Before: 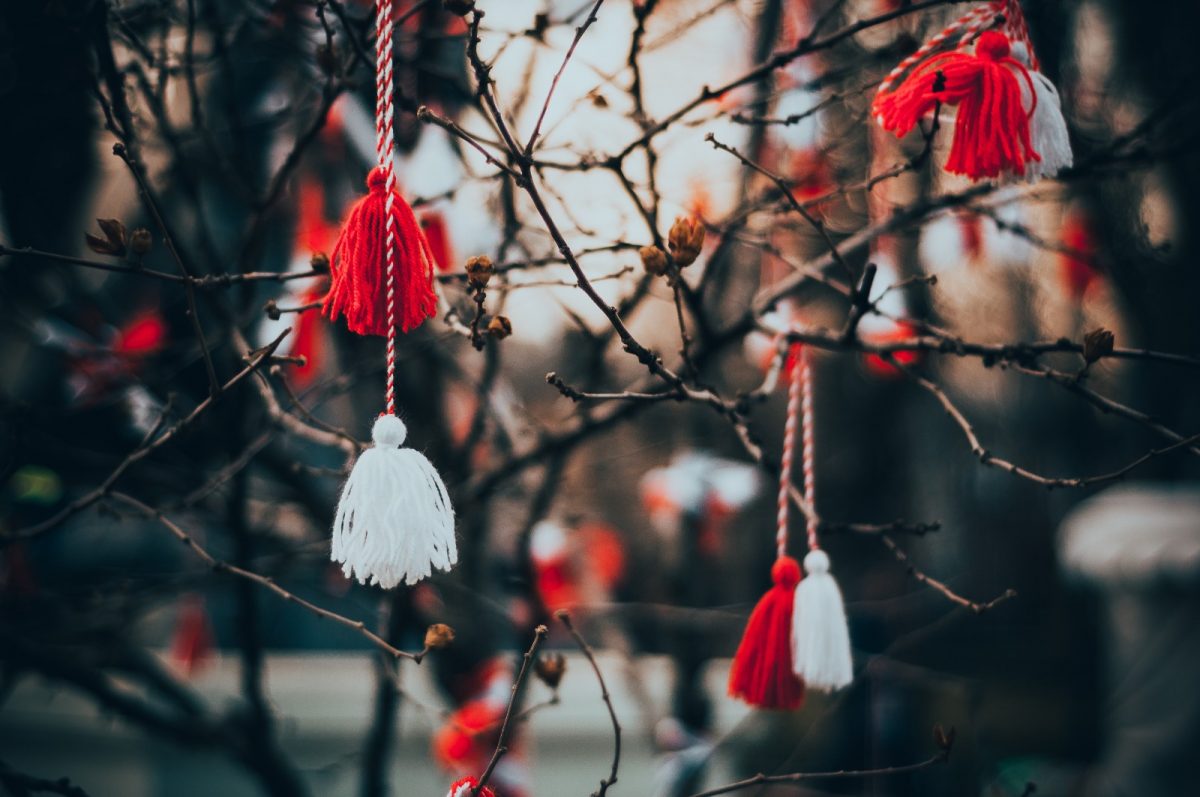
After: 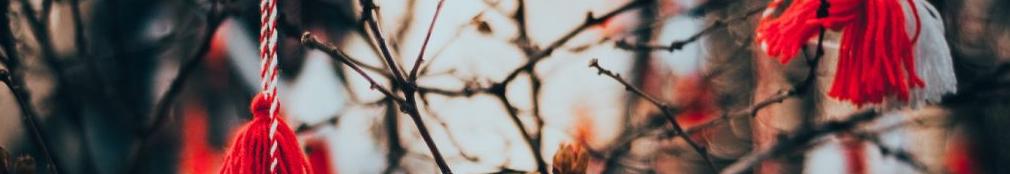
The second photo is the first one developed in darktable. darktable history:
crop and rotate: left 9.683%, top 9.403%, right 6.085%, bottom 68.752%
